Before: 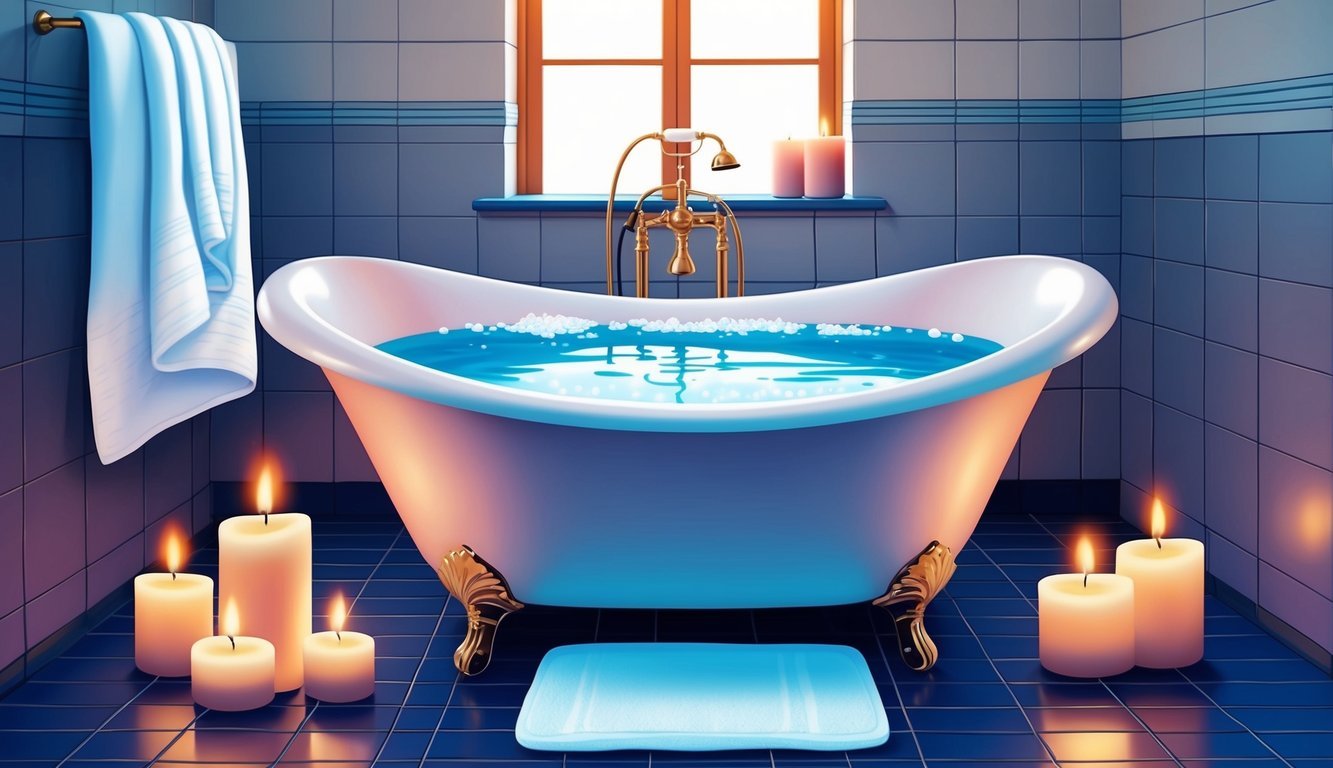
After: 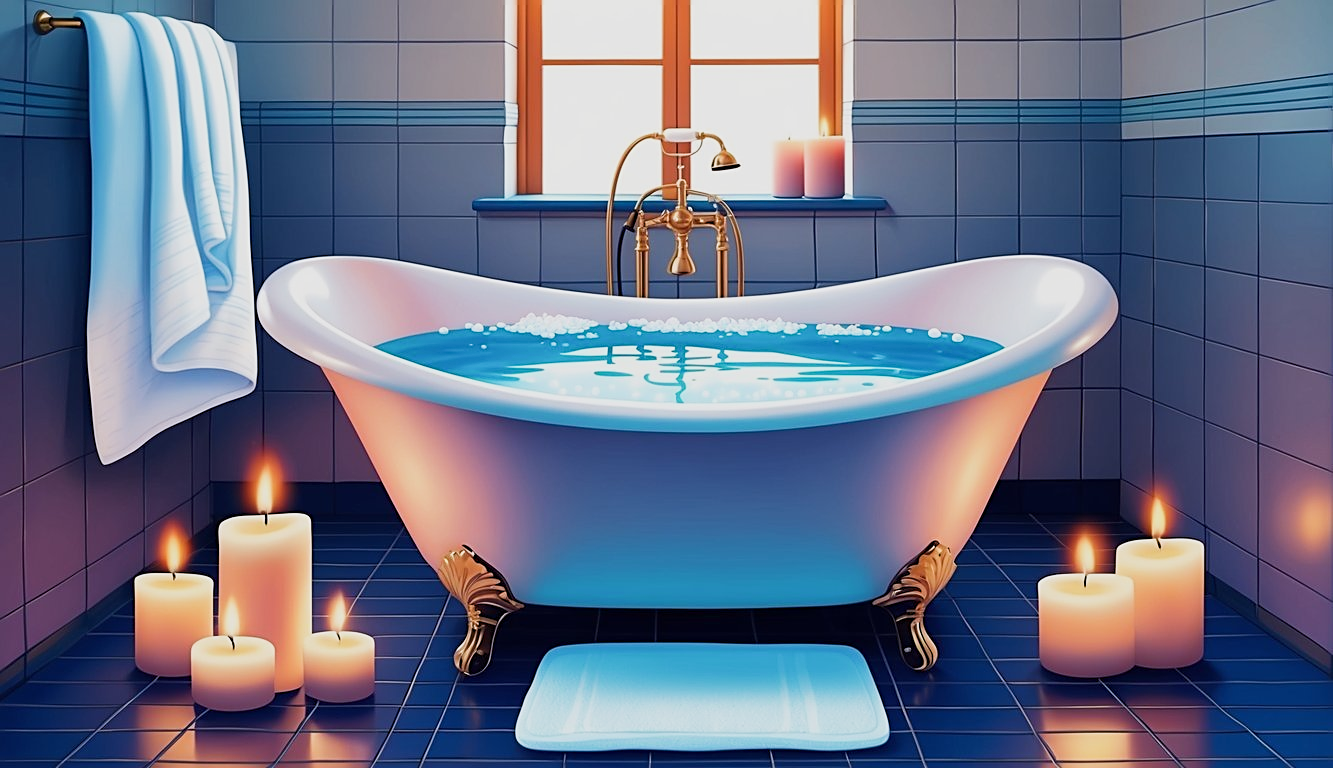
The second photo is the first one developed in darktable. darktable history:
sharpen: on, module defaults
sigmoid: contrast 1.22, skew 0.65
